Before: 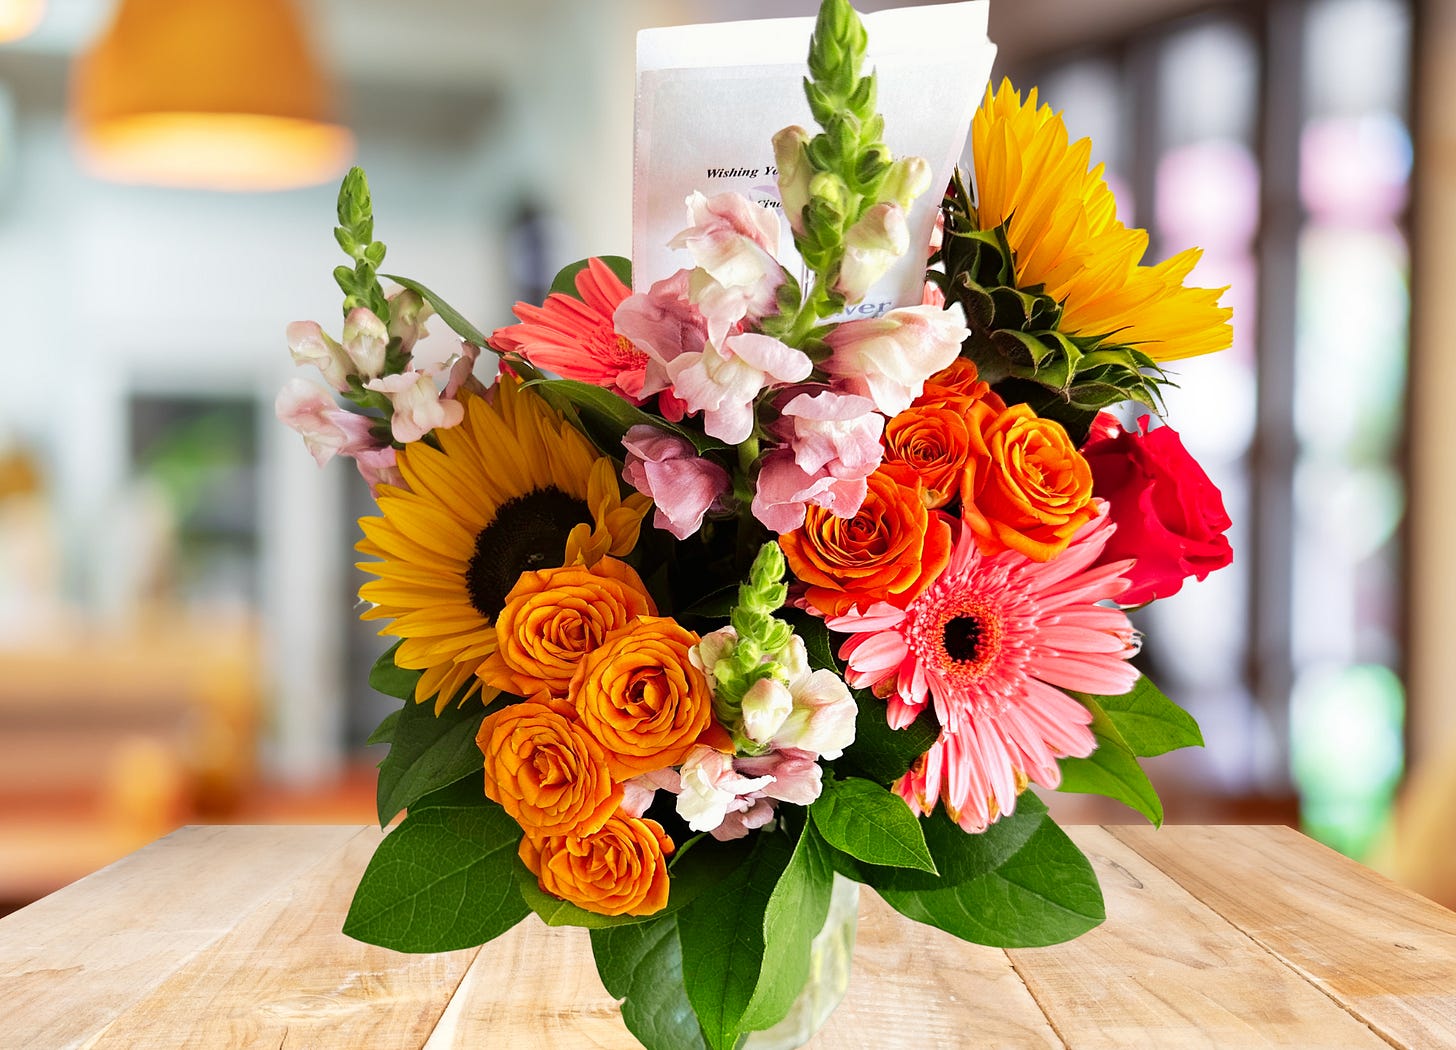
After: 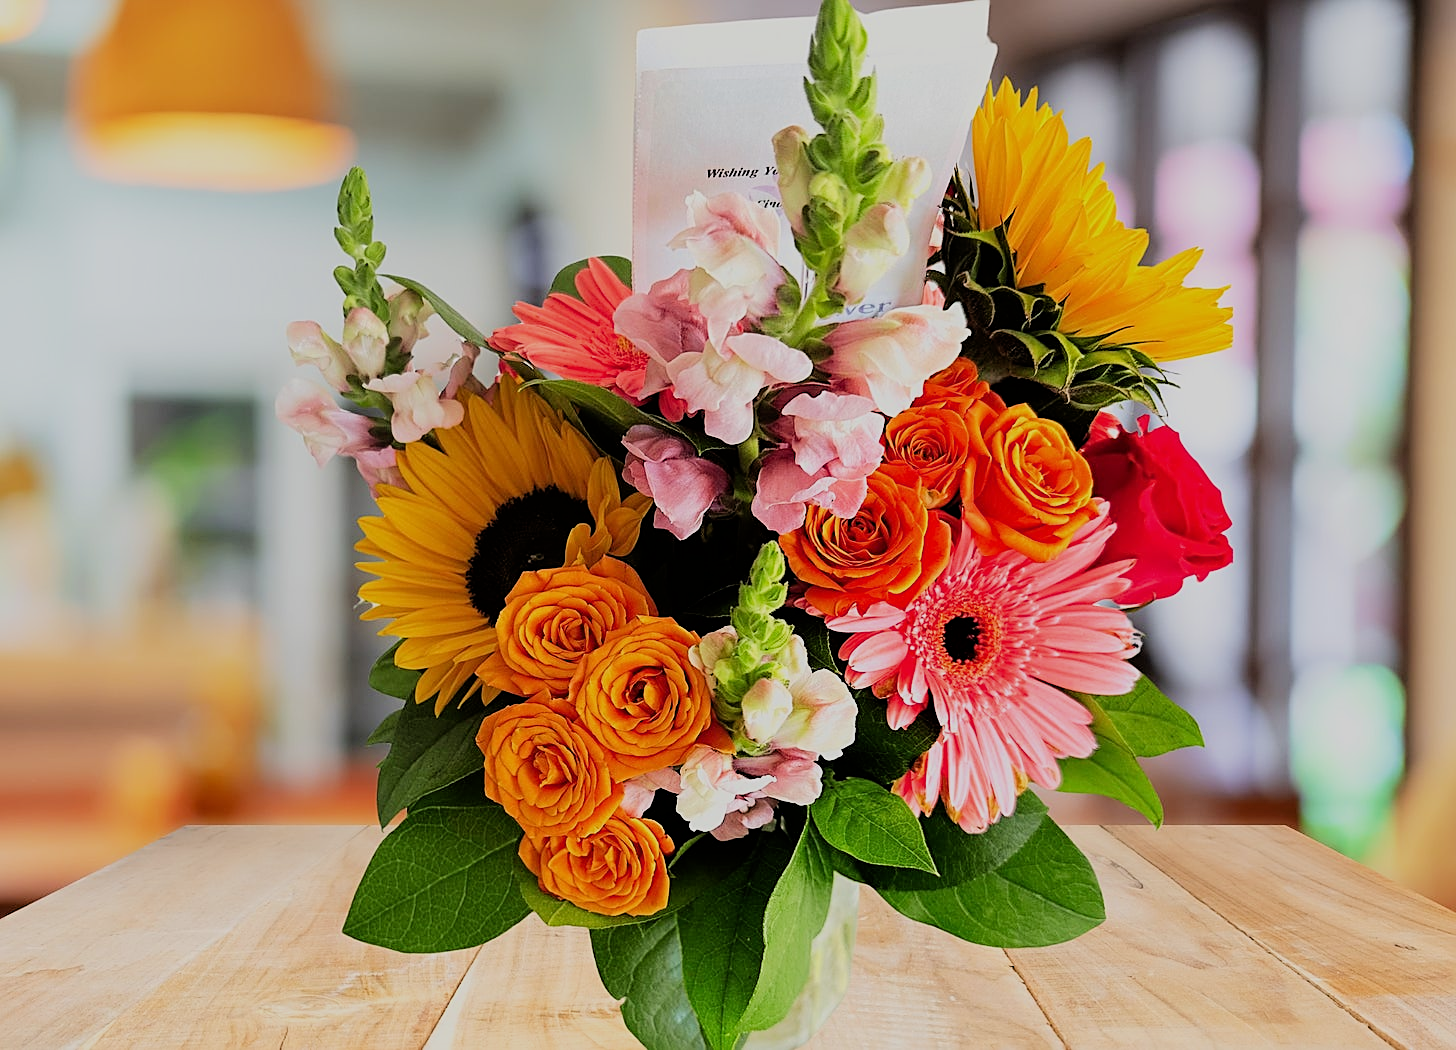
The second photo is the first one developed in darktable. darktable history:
sharpen: on, module defaults
filmic rgb: black relative exposure -7.38 EV, white relative exposure 5.09 EV, hardness 3.21, color science v6 (2022), iterations of high-quality reconstruction 0
